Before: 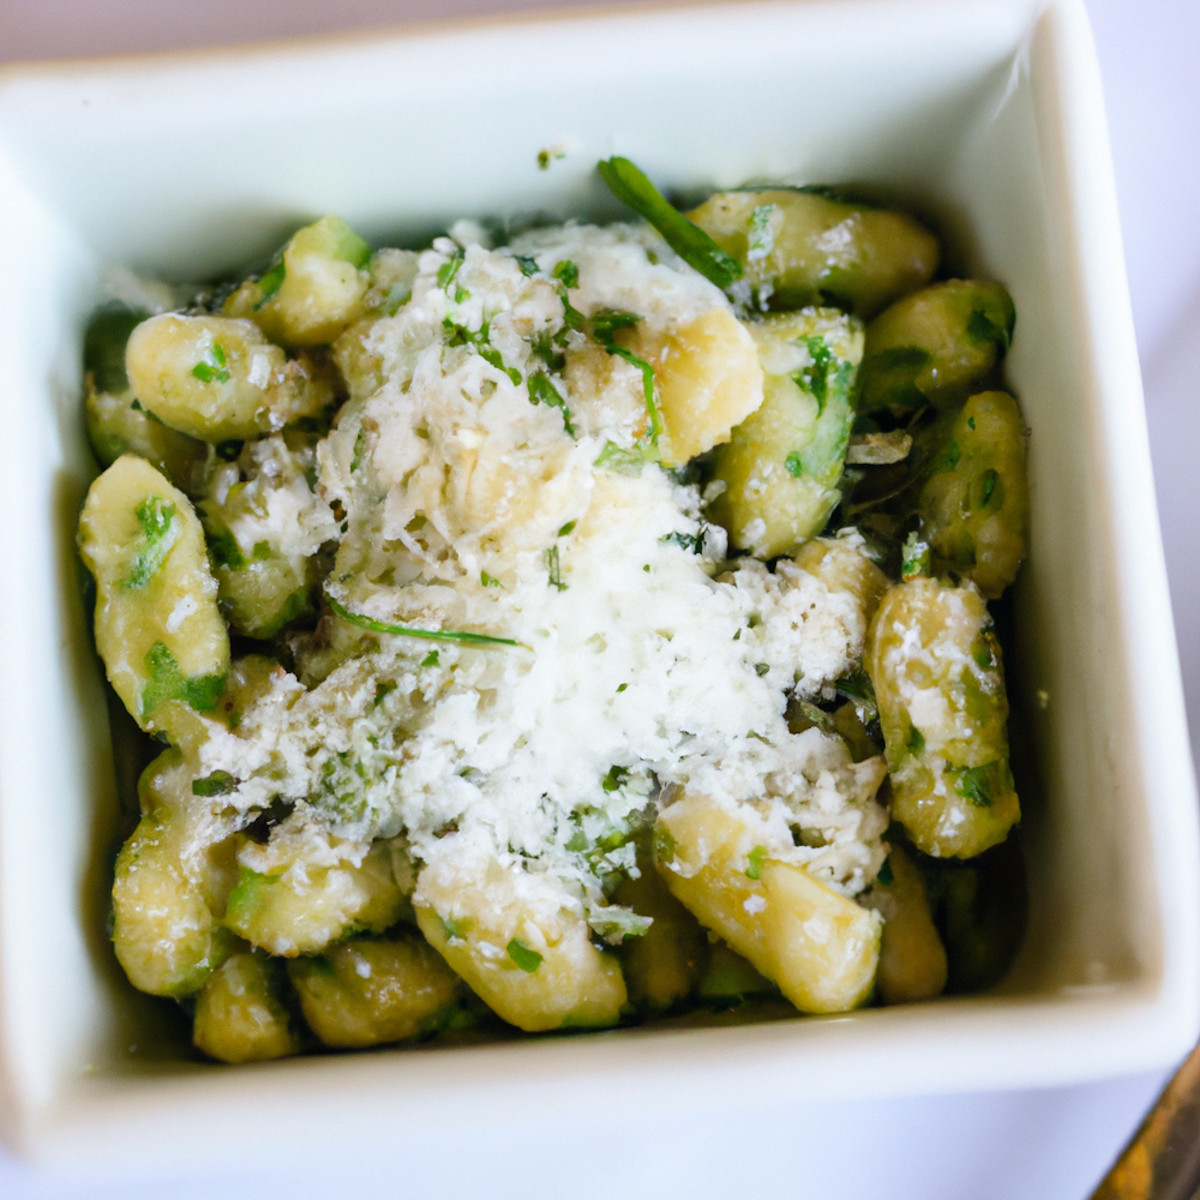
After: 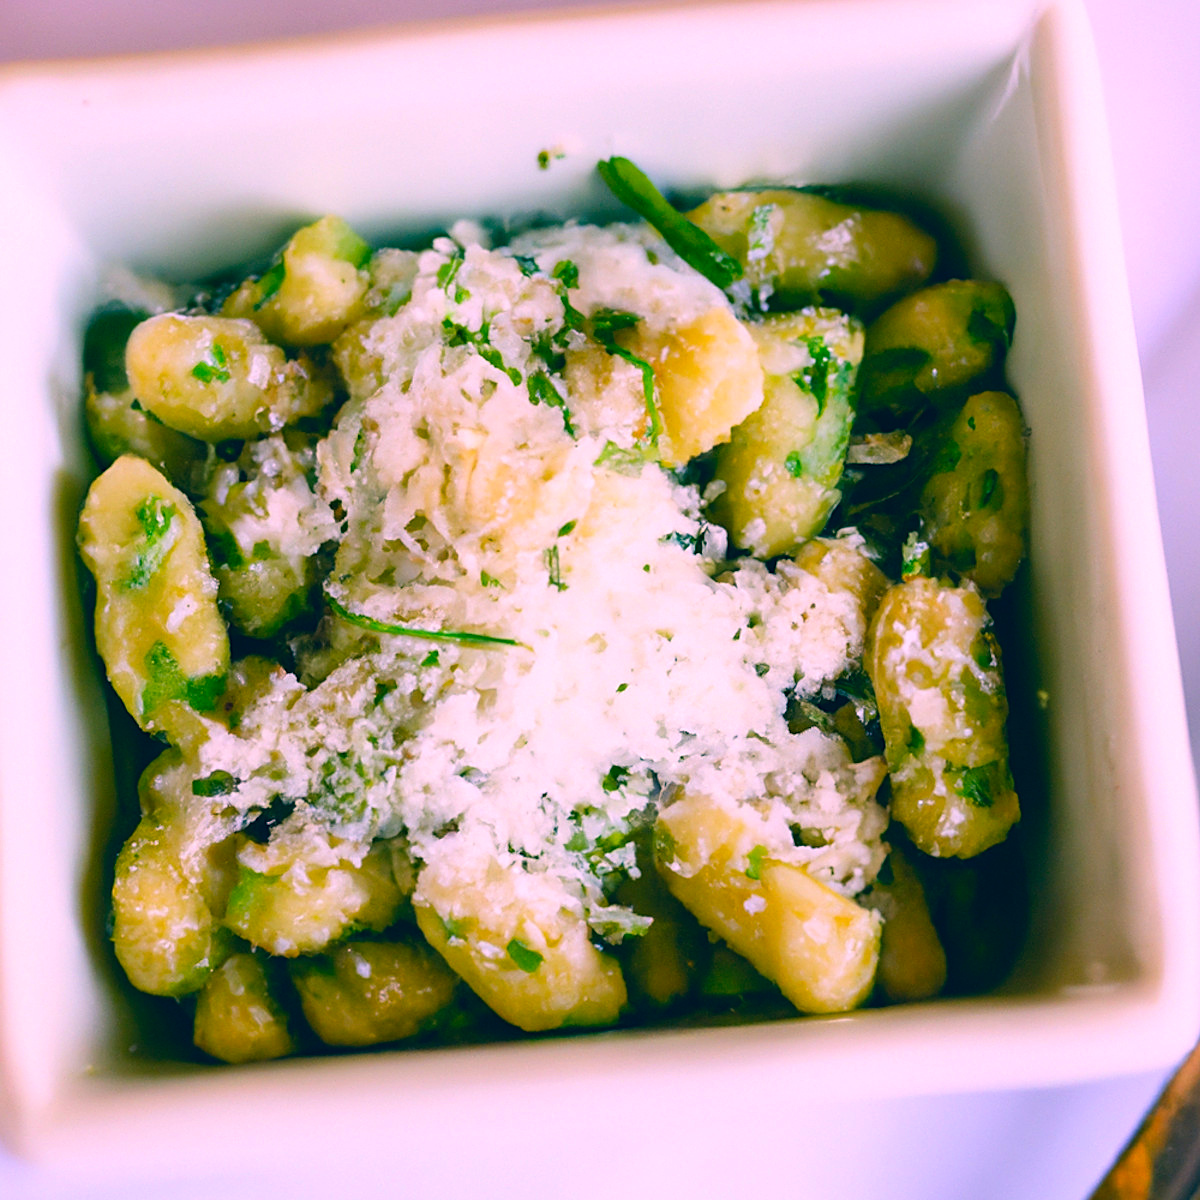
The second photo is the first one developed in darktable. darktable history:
color correction: highlights a* 16.56, highlights b* 0.347, shadows a* -15, shadows b* -13.81, saturation 1.5
sharpen: on, module defaults
